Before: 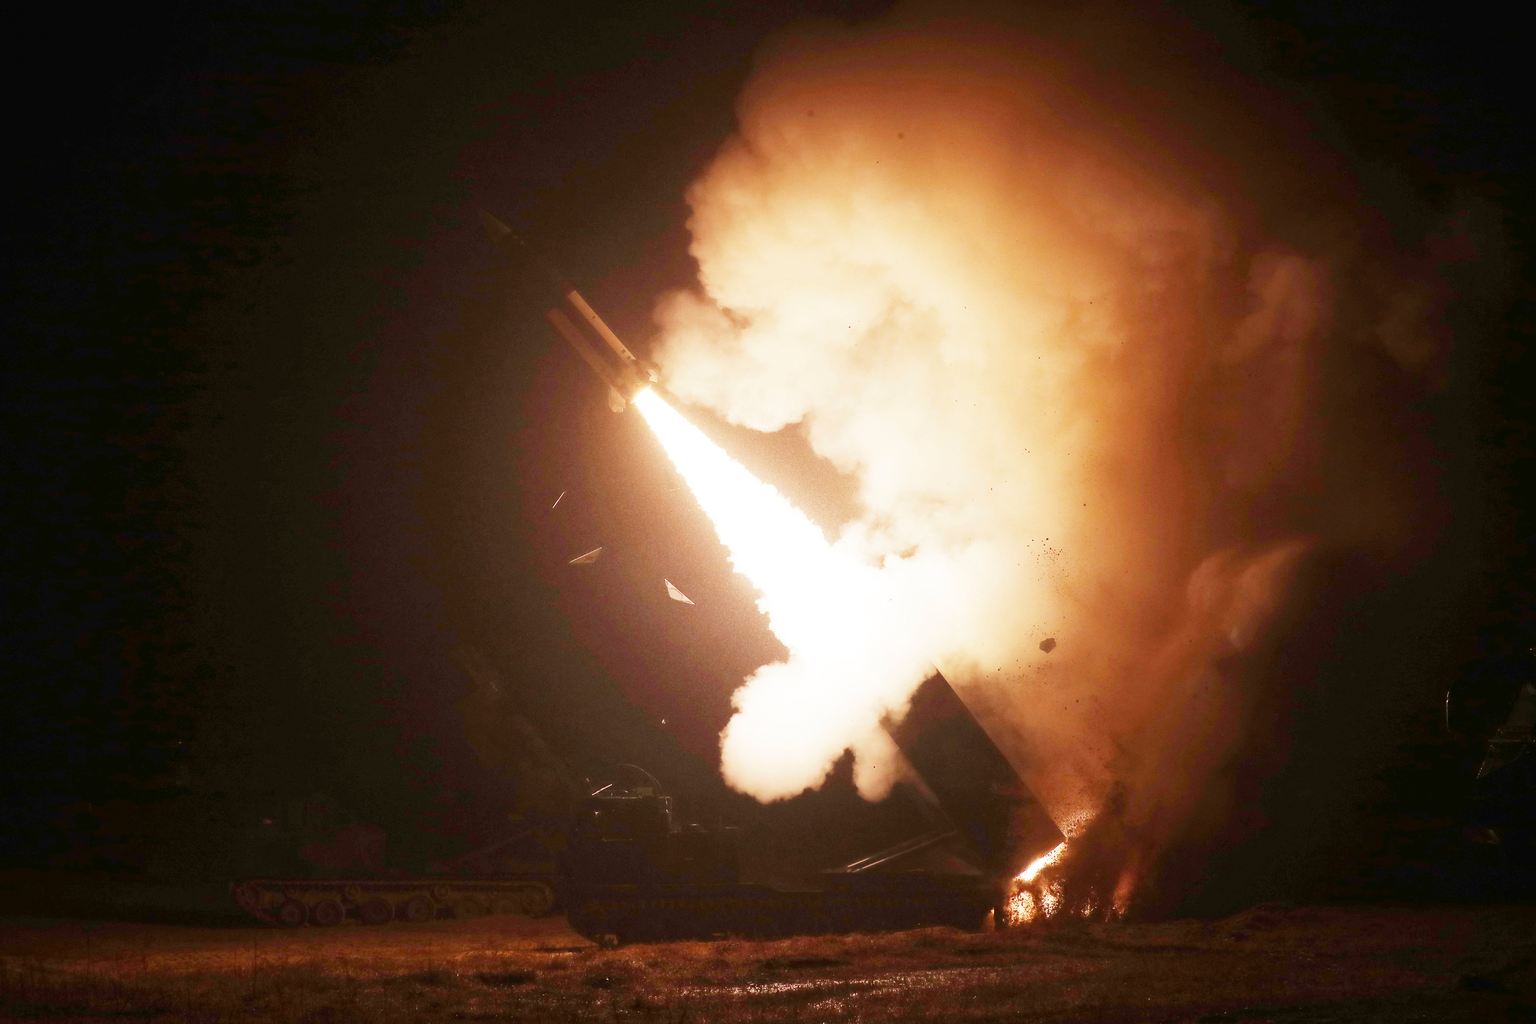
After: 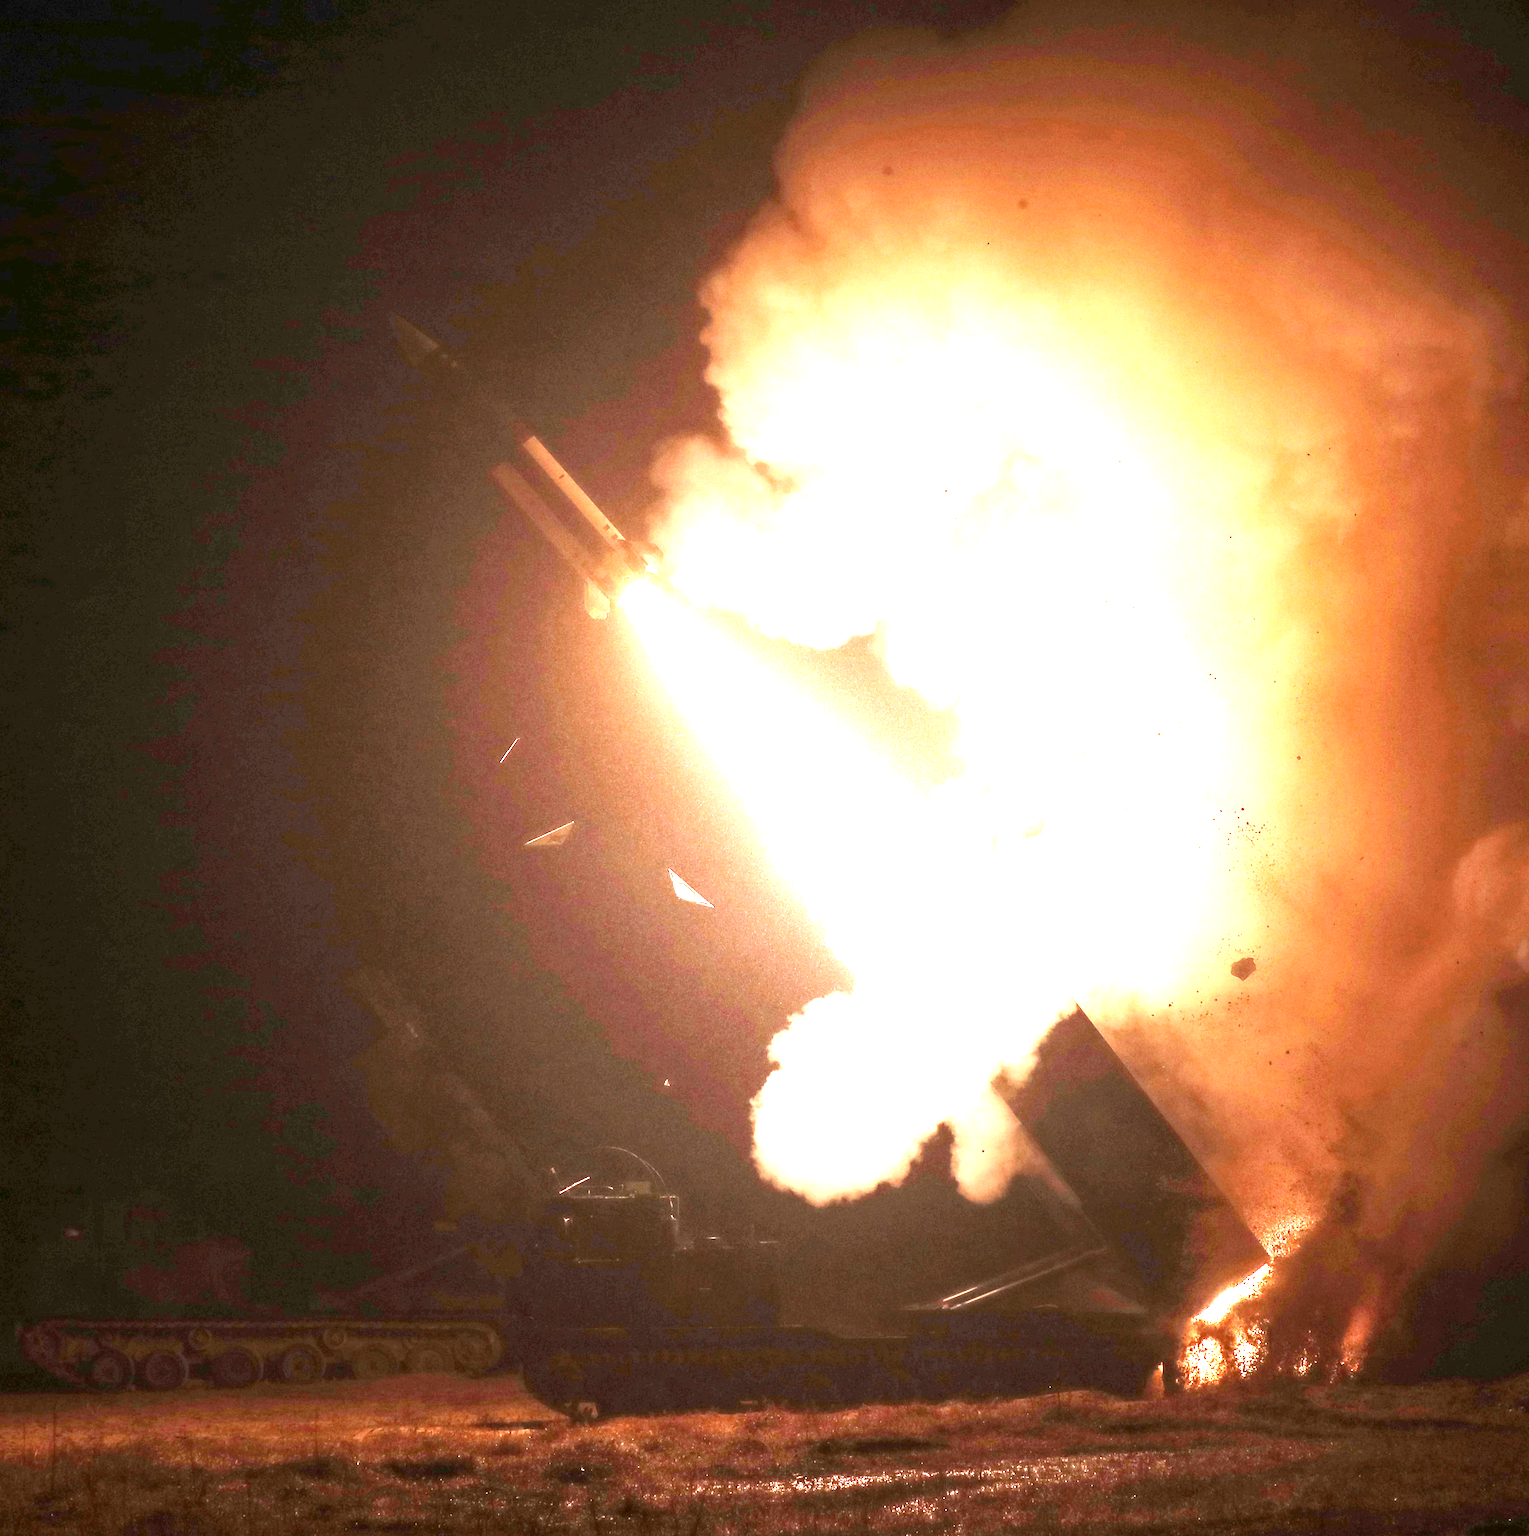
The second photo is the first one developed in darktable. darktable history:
local contrast: detail 130%
crop and rotate: left 14.286%, right 19.345%
exposure: black level correction 0, exposure 1 EV, compensate exposure bias true, compensate highlight preservation false
